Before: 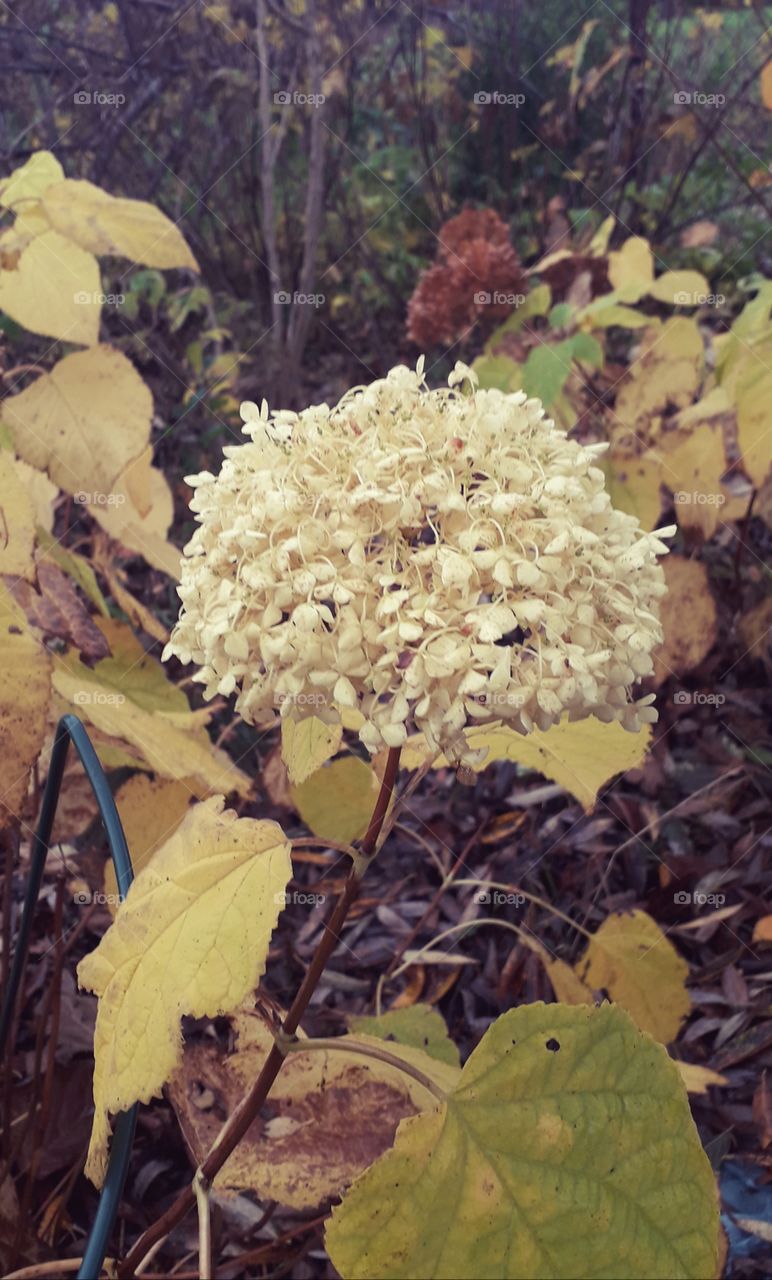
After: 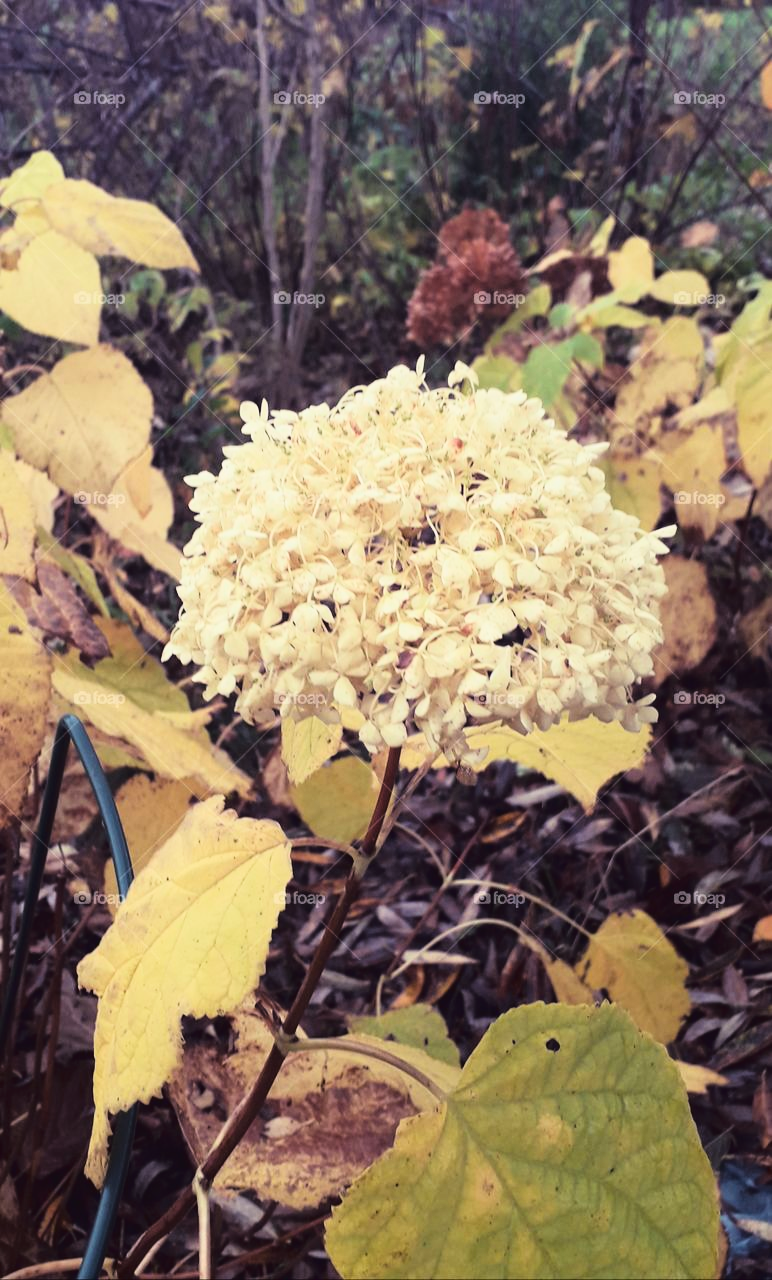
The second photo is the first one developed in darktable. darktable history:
tone curve: curves: ch0 [(0.003, 0.032) (0.037, 0.037) (0.149, 0.117) (0.297, 0.318) (0.41, 0.48) (0.541, 0.649) (0.722, 0.857) (0.875, 0.946) (1, 0.98)]; ch1 [(0, 0) (0.305, 0.325) (0.453, 0.437) (0.482, 0.474) (0.501, 0.498) (0.506, 0.503) (0.559, 0.576) (0.6, 0.635) (0.656, 0.707) (1, 1)]; ch2 [(0, 0) (0.323, 0.277) (0.408, 0.399) (0.45, 0.48) (0.499, 0.502) (0.515, 0.532) (0.573, 0.602) (0.653, 0.675) (0.75, 0.756) (1, 1)], color space Lab, linked channels, preserve colors none
